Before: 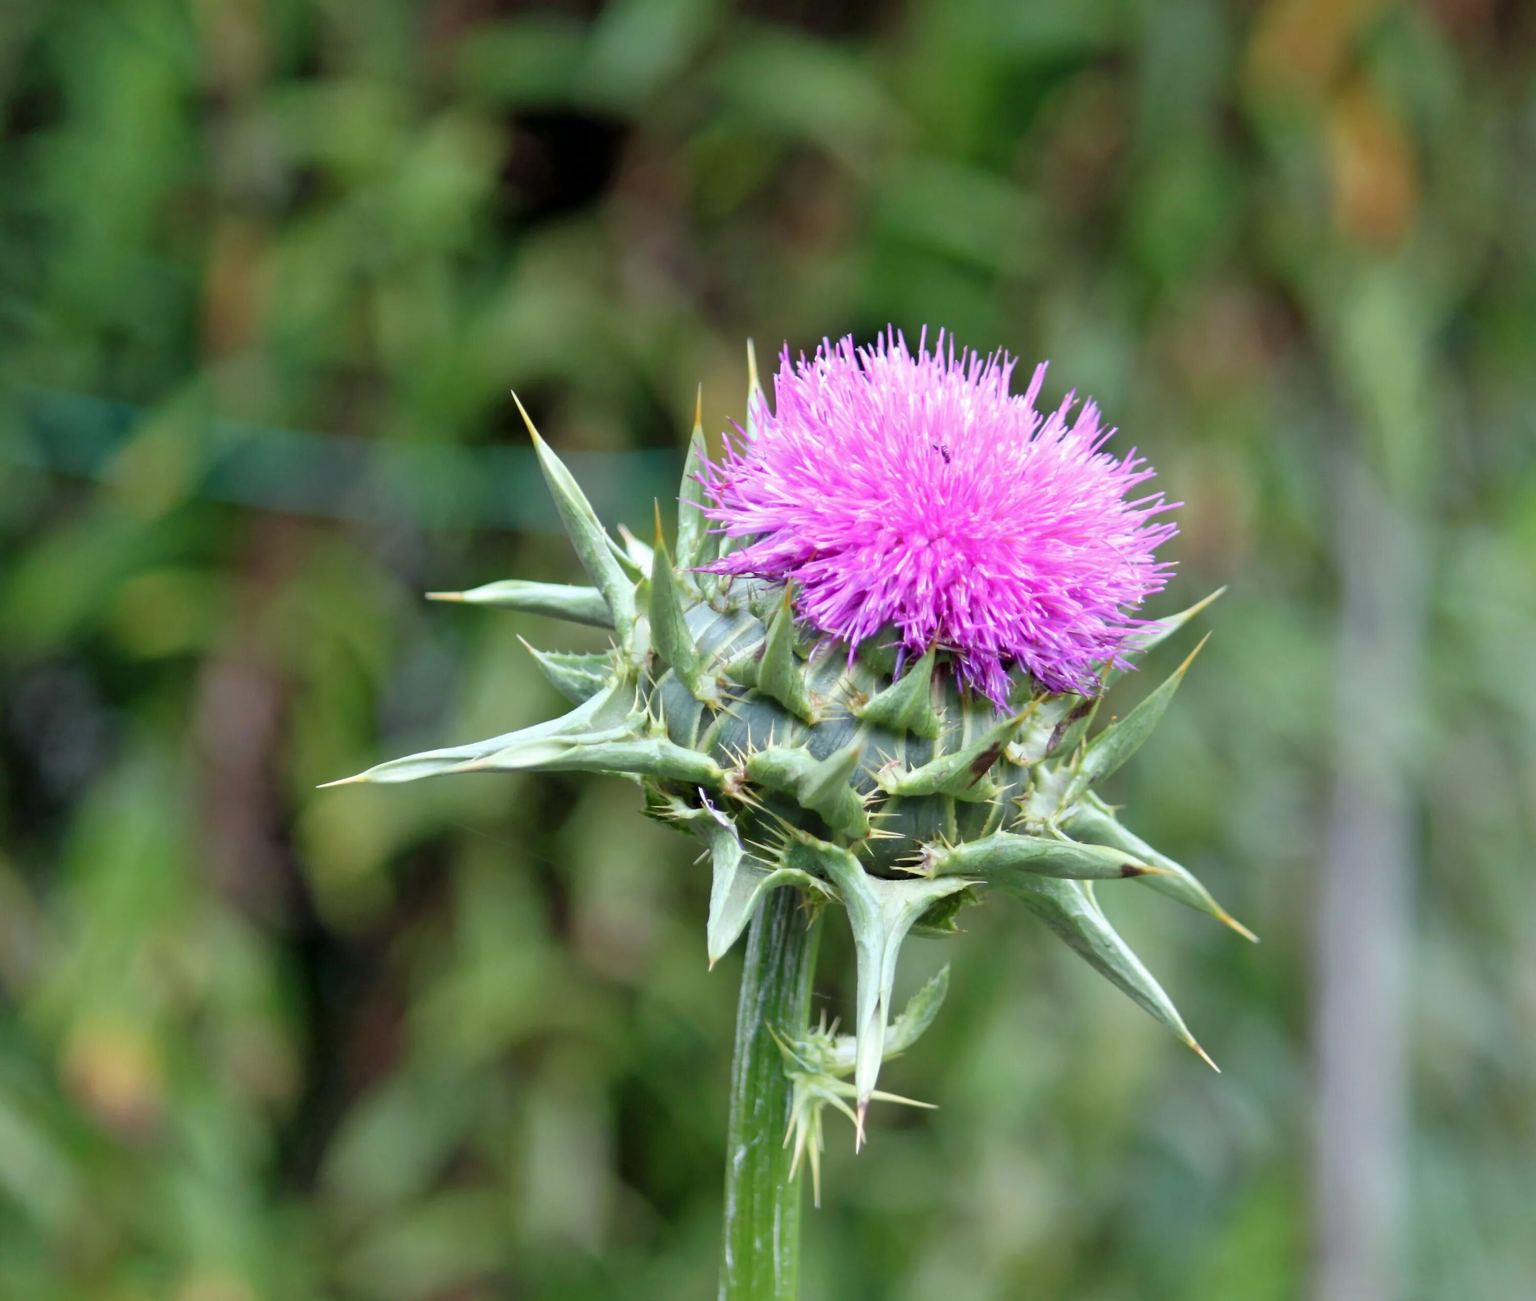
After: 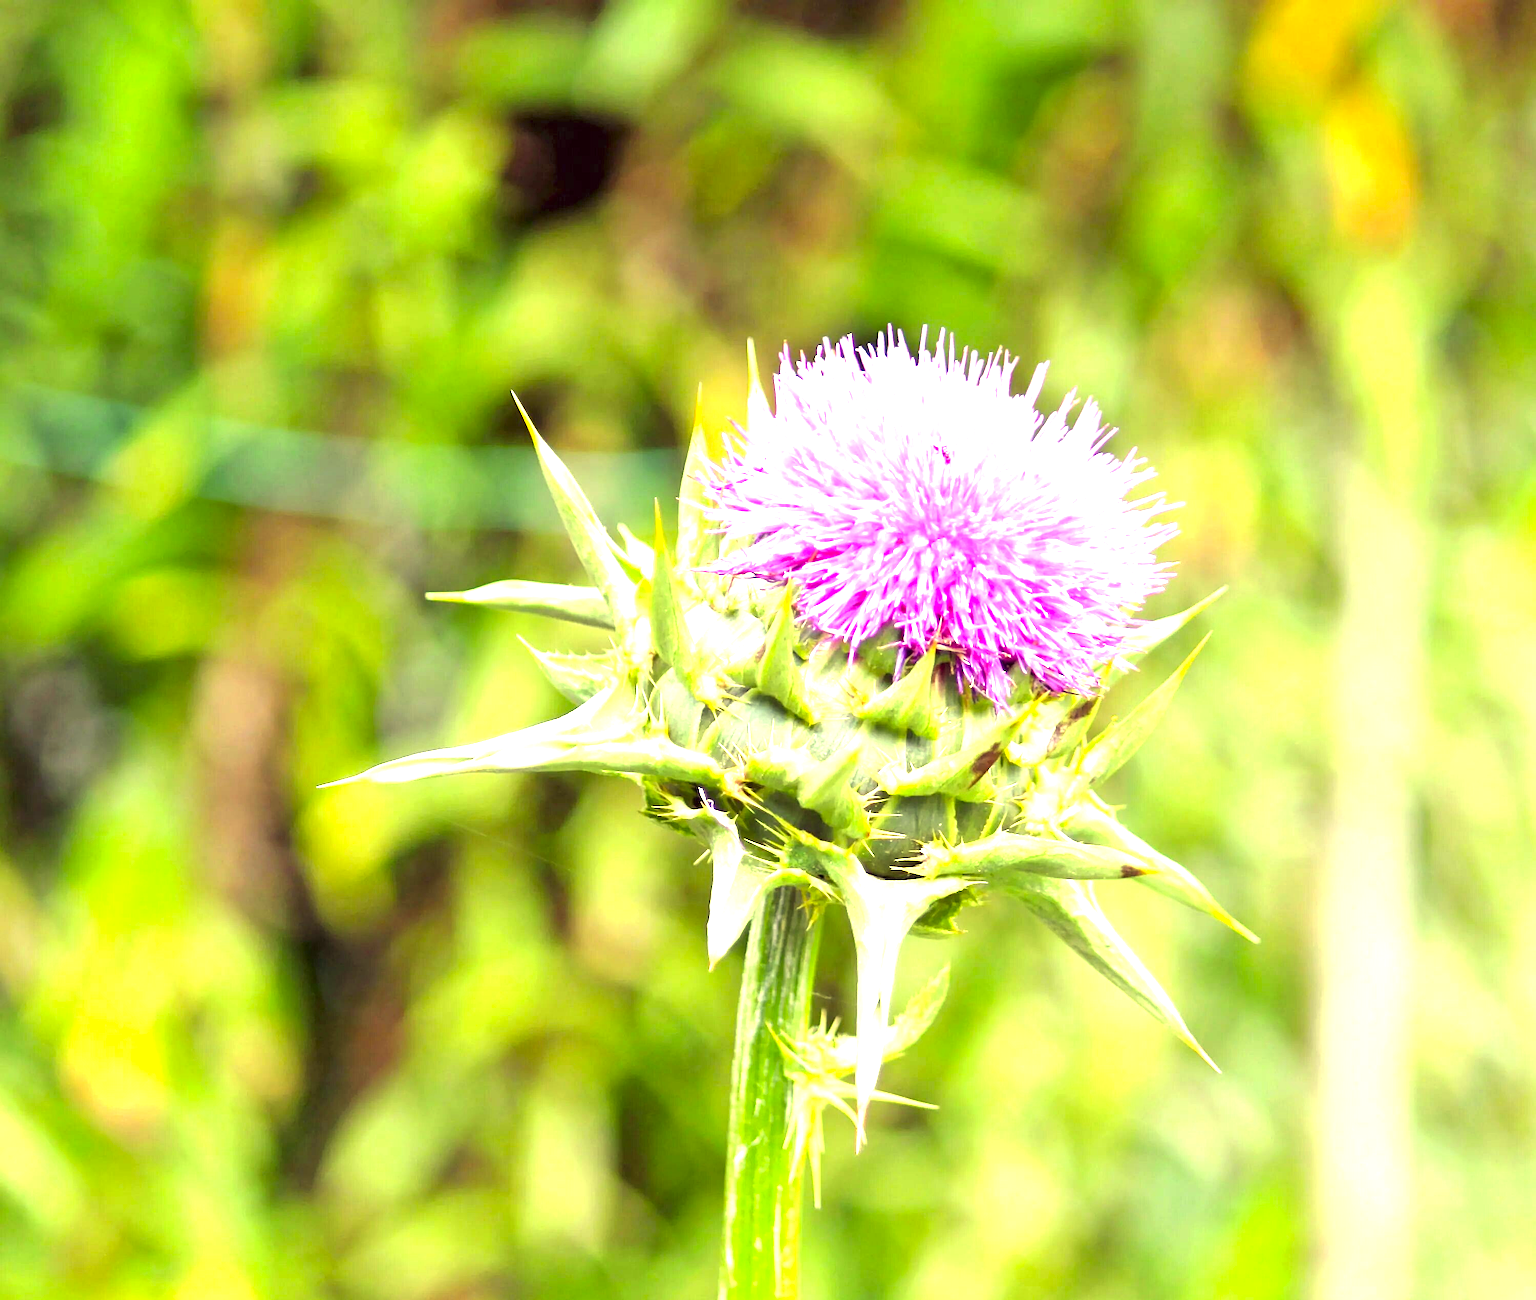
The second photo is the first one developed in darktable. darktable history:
exposure: black level correction 0, exposure 2.105 EV, compensate exposure bias true, compensate highlight preservation false
sharpen: on, module defaults
color correction: highlights a* -0.465, highlights b* 39.59, shadows a* 9.26, shadows b* -0.714
